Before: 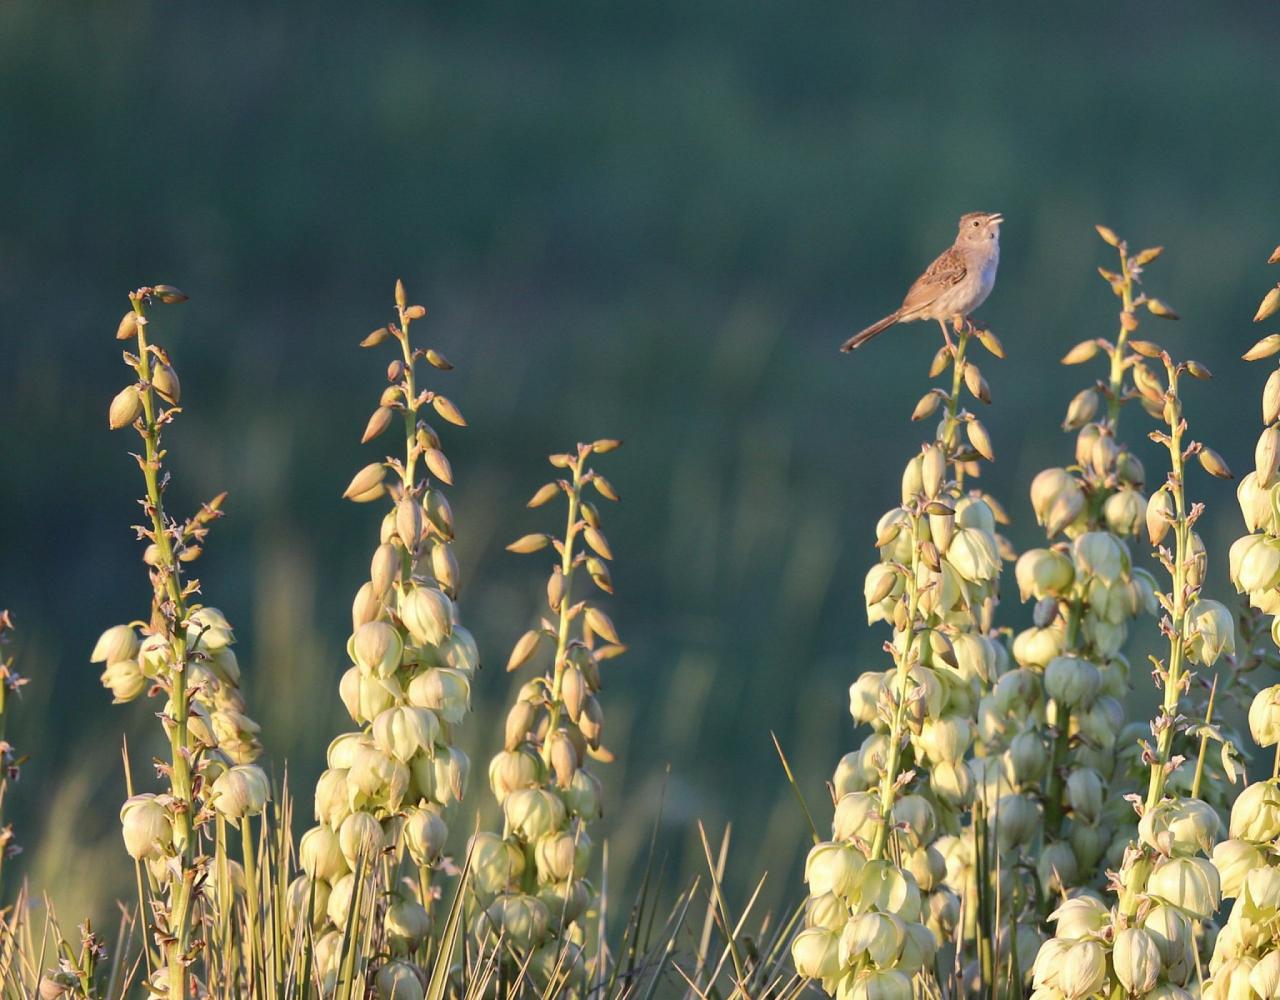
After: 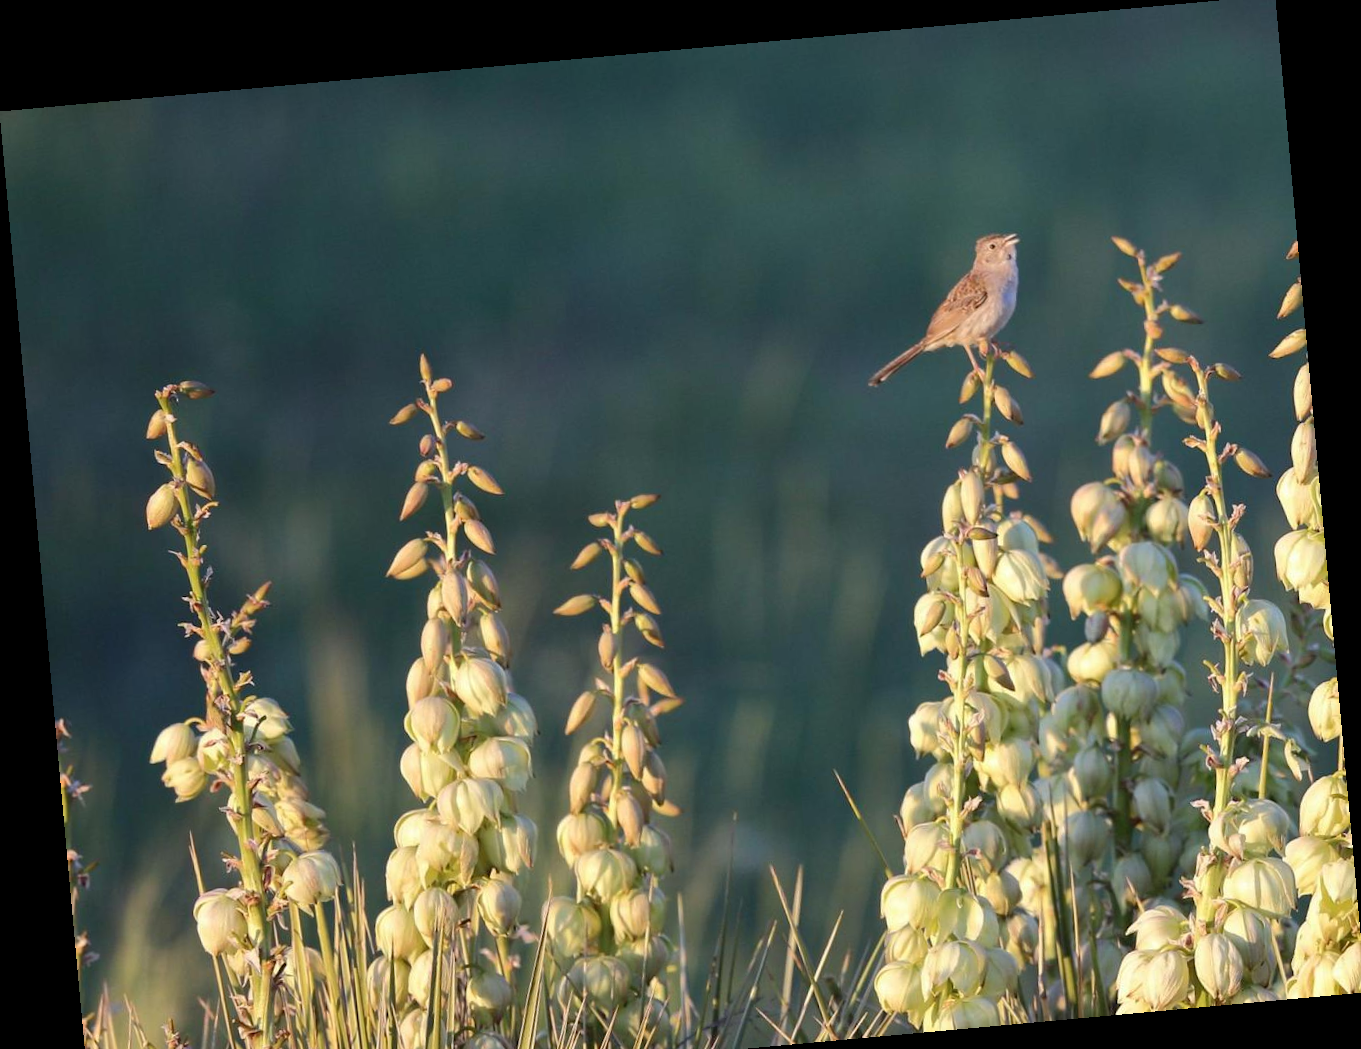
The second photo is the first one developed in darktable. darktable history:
crop: top 0.448%, right 0.264%, bottom 5.045%
rotate and perspective: rotation -5.2°, automatic cropping off
